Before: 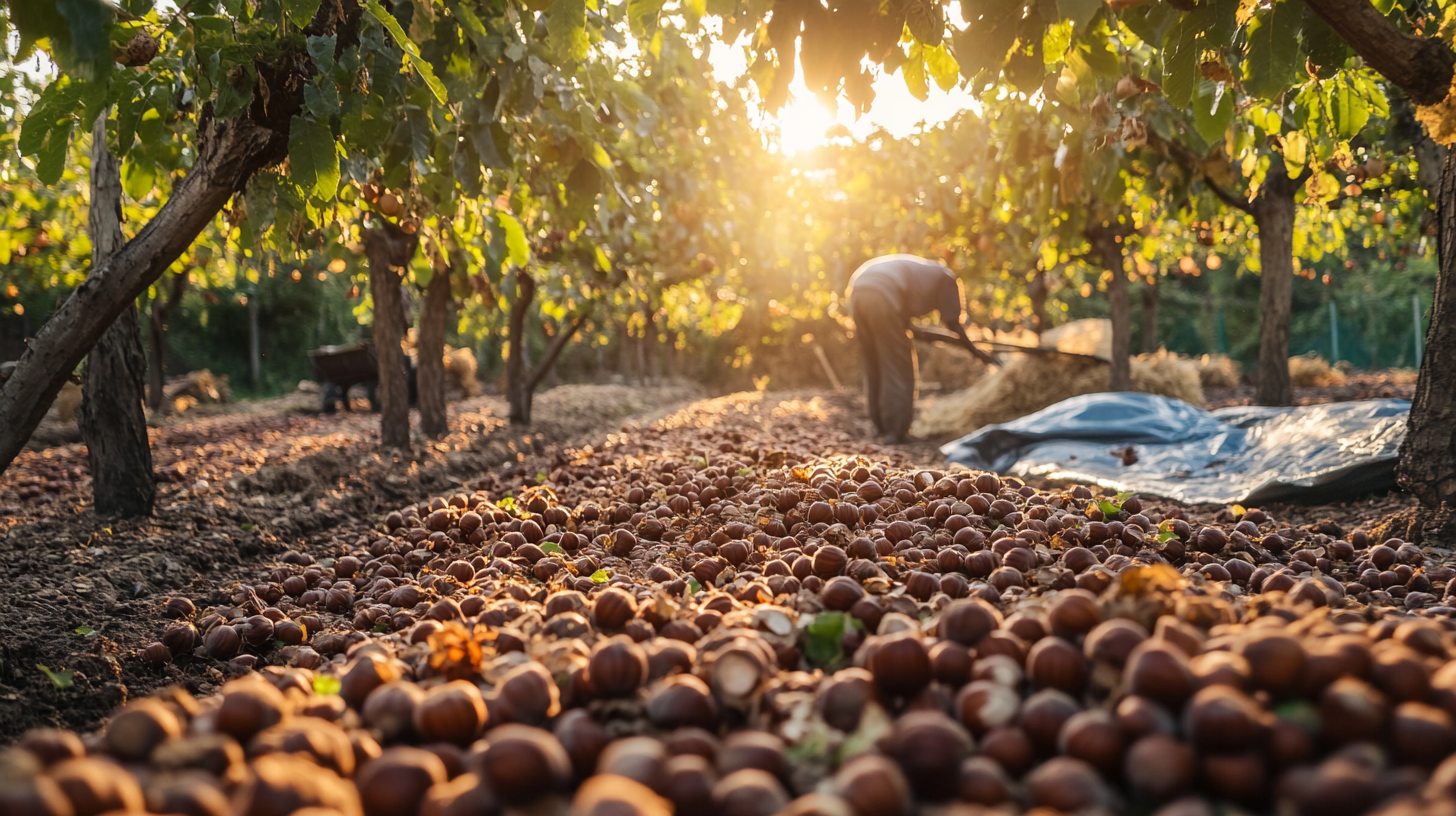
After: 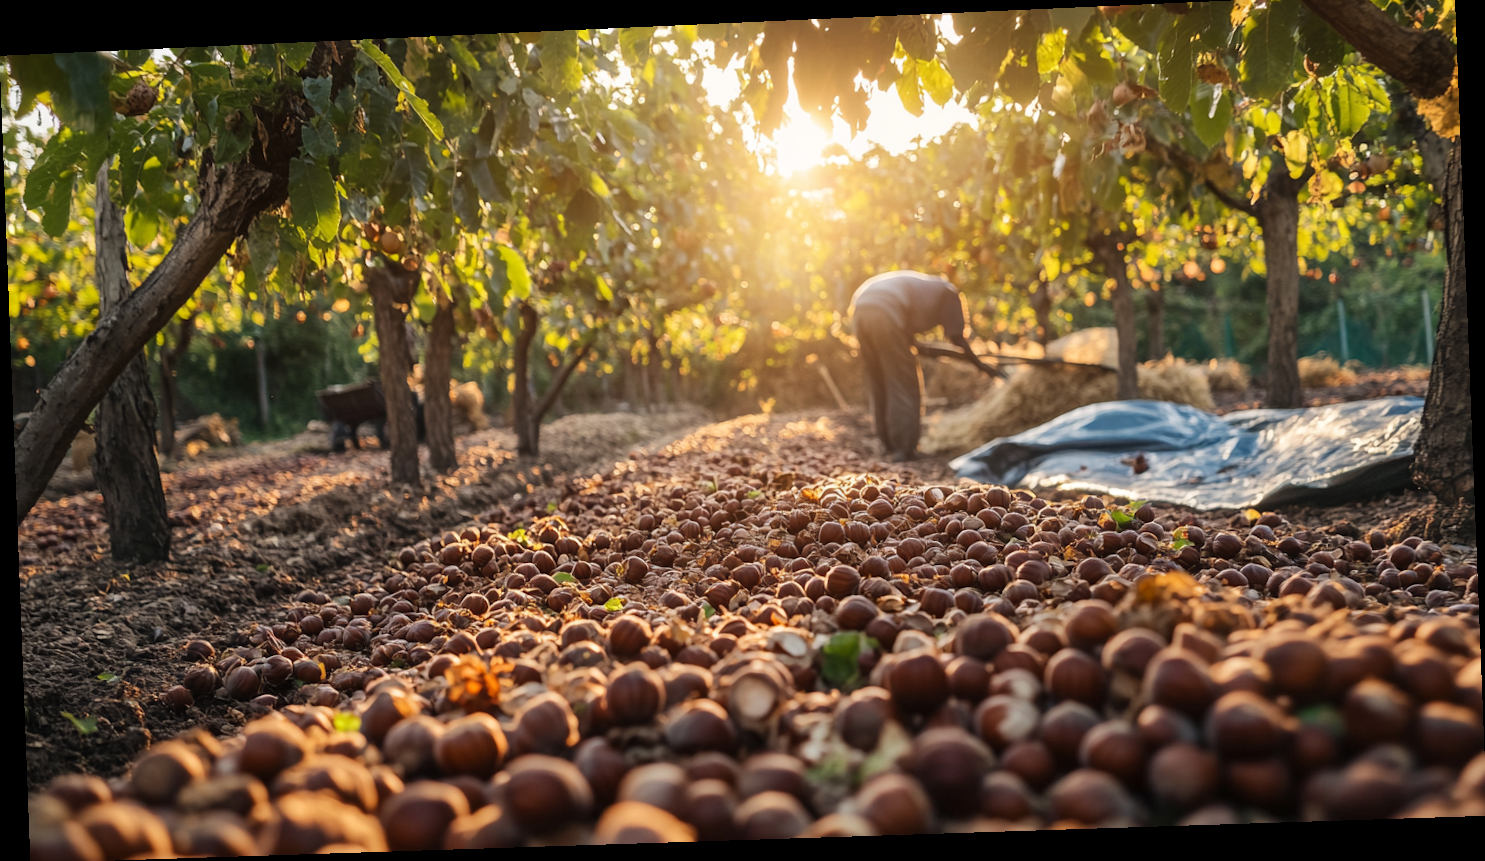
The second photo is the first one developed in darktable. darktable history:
crop: top 1.049%, right 0.001%
rotate and perspective: rotation -2.22°, lens shift (horizontal) -0.022, automatic cropping off
